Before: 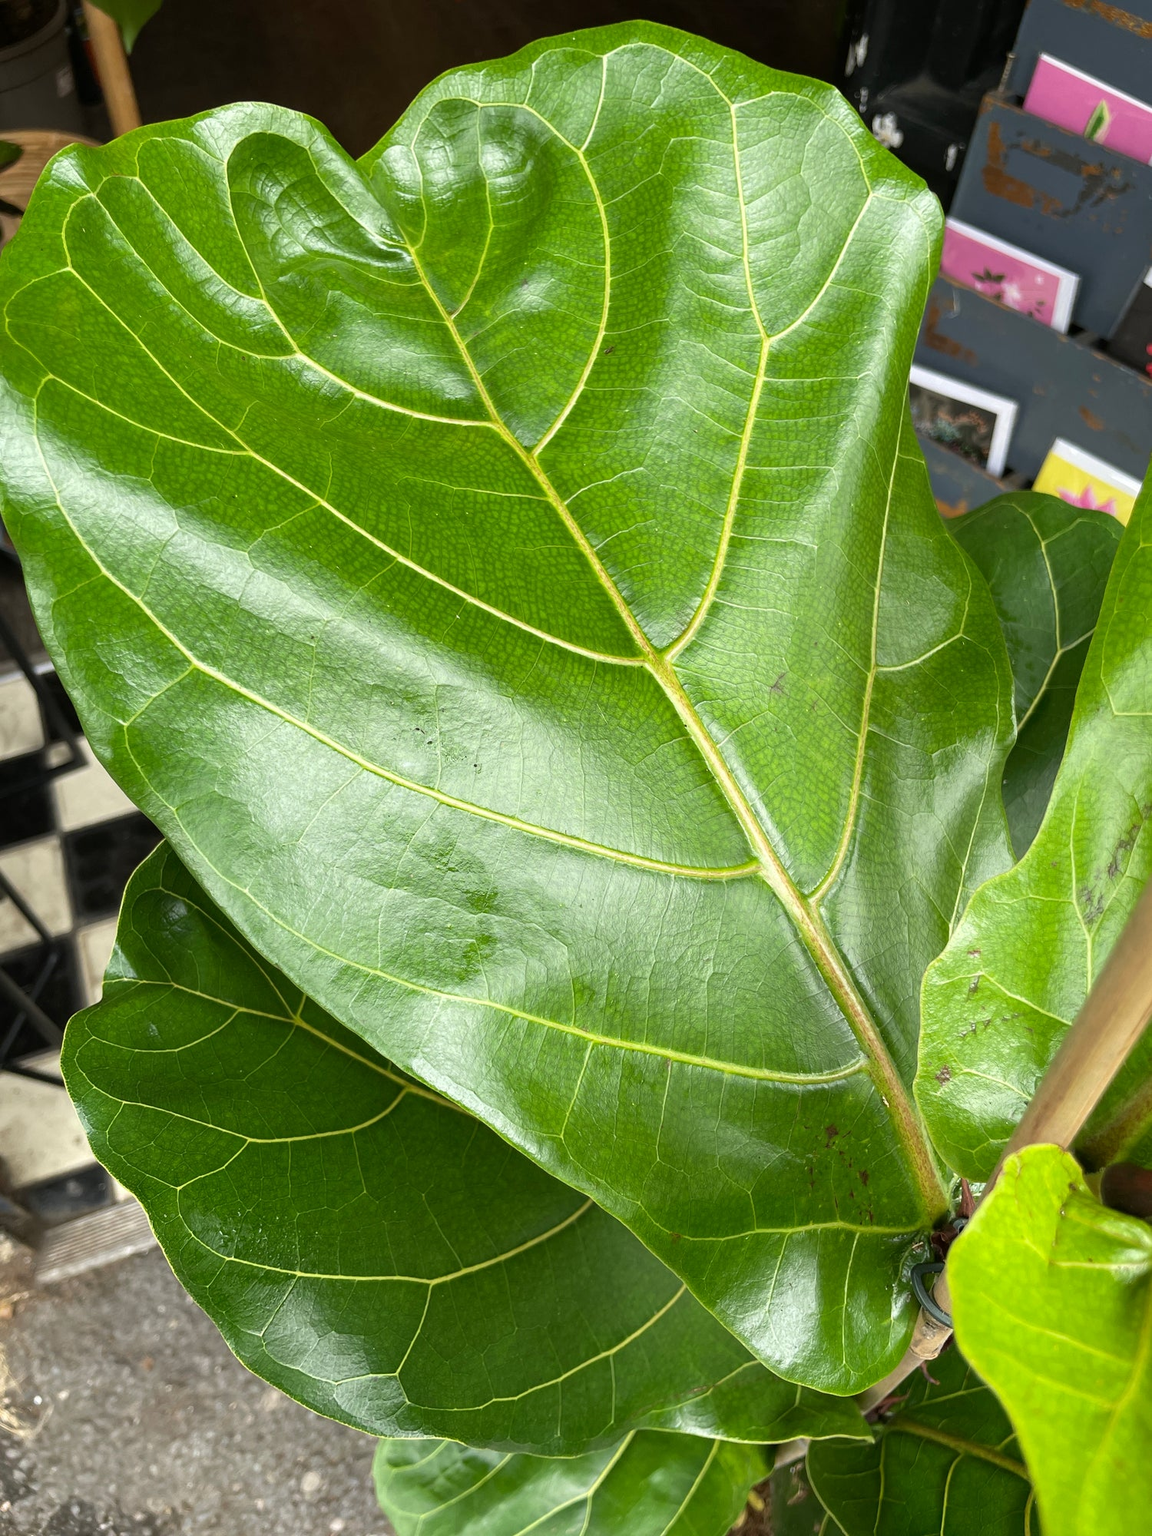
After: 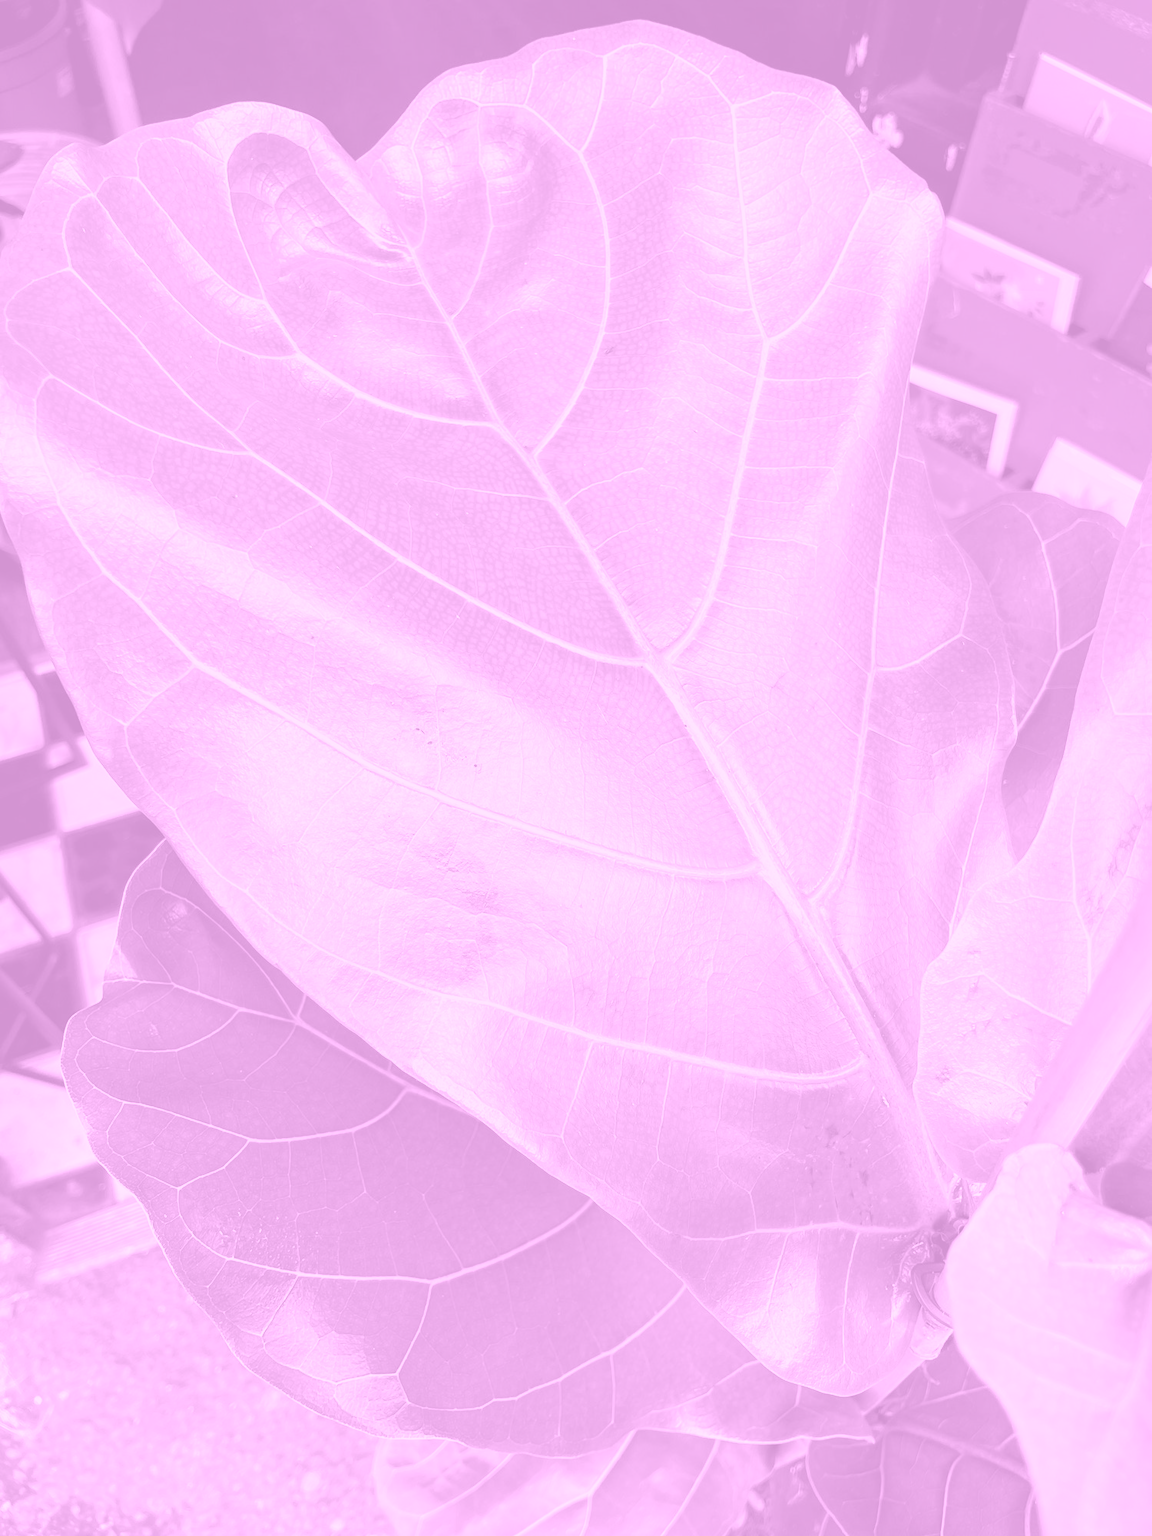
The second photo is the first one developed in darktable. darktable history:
color balance: lift [1, 1.015, 1.004, 0.985], gamma [1, 0.958, 0.971, 1.042], gain [1, 0.956, 0.977, 1.044]
colorize: hue 331.2°, saturation 75%, source mix 30.28%, lightness 70.52%, version 1
